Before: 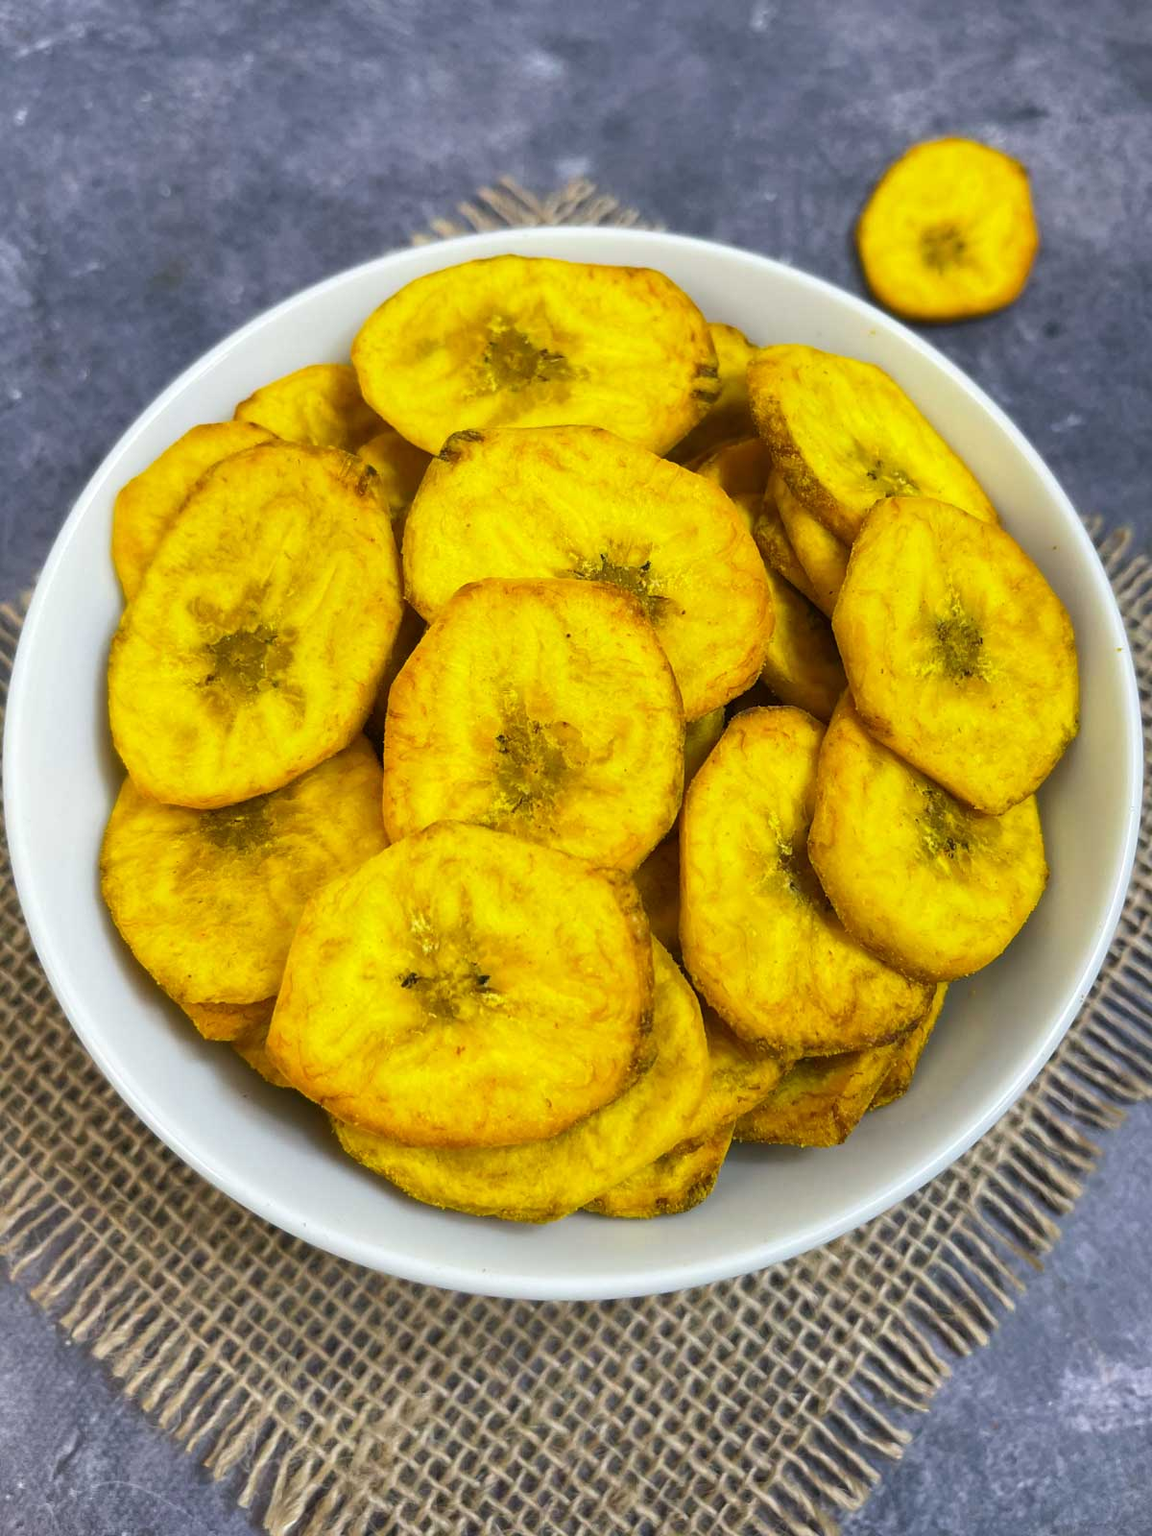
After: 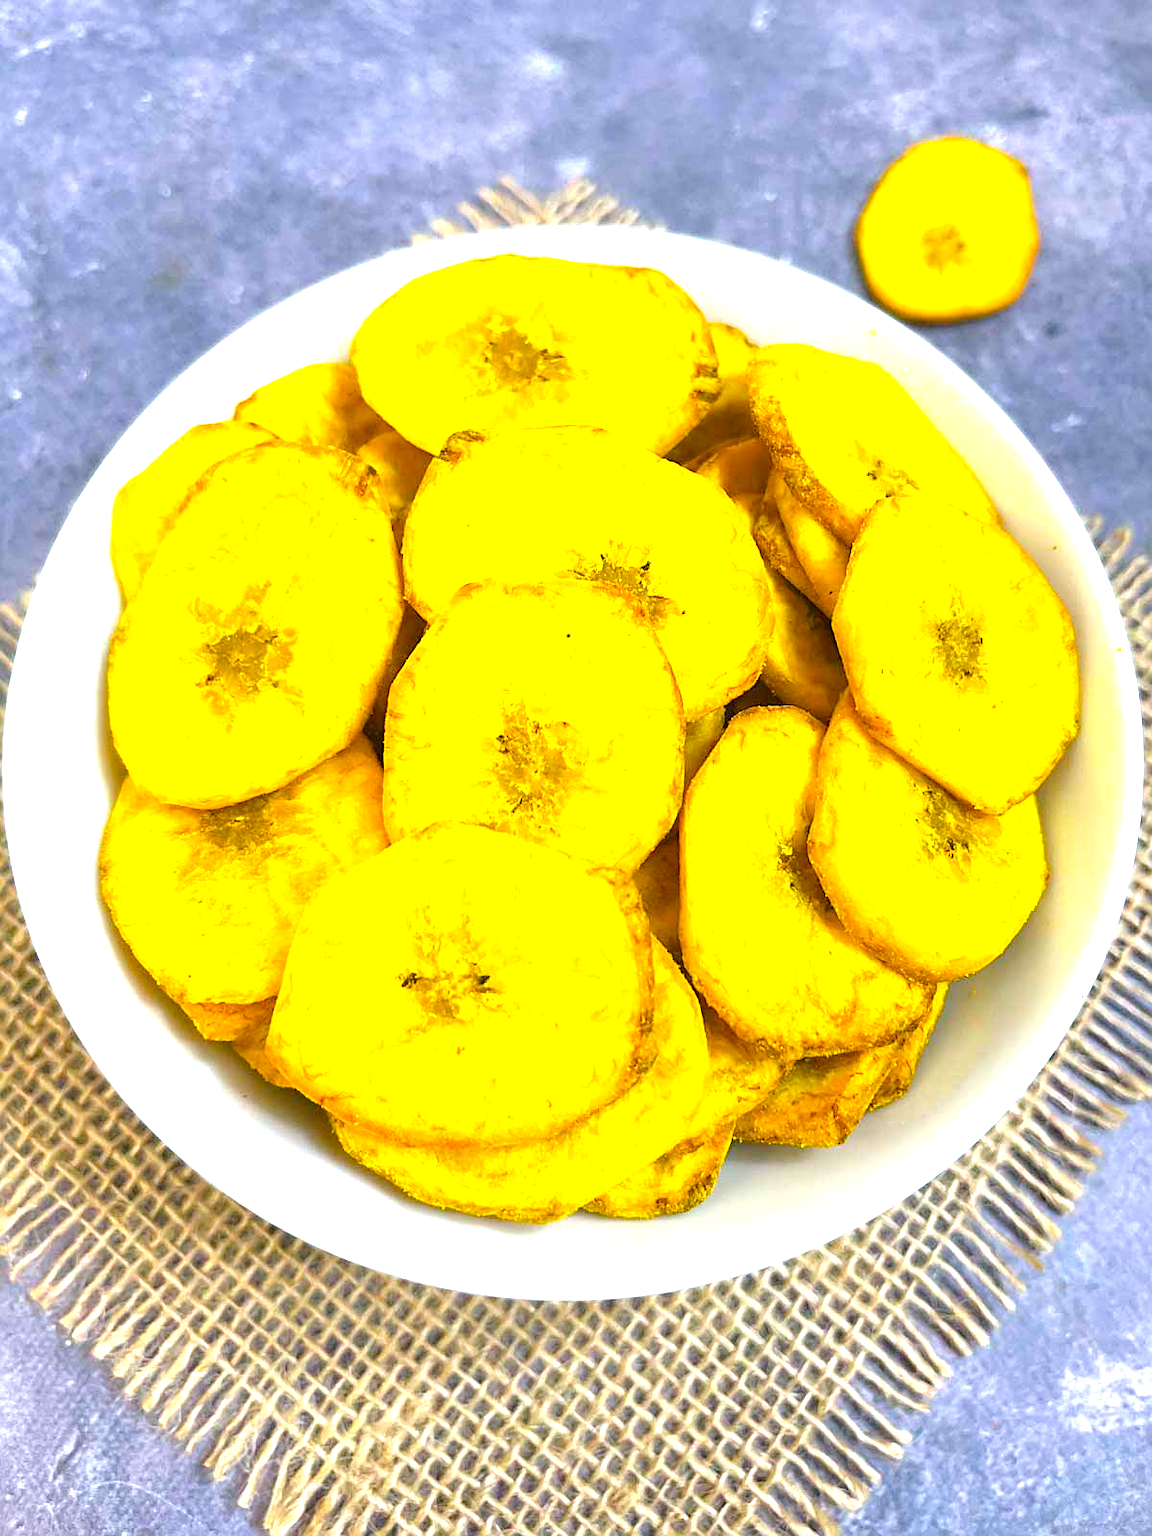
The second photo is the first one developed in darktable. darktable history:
sharpen: on, module defaults
exposure: black level correction 0, exposure 1.388 EV, compensate exposure bias true, compensate highlight preservation false
color balance rgb: perceptual saturation grading › global saturation 25%, perceptual brilliance grading › mid-tones 10%, perceptual brilliance grading › shadows 15%, global vibrance 20%
